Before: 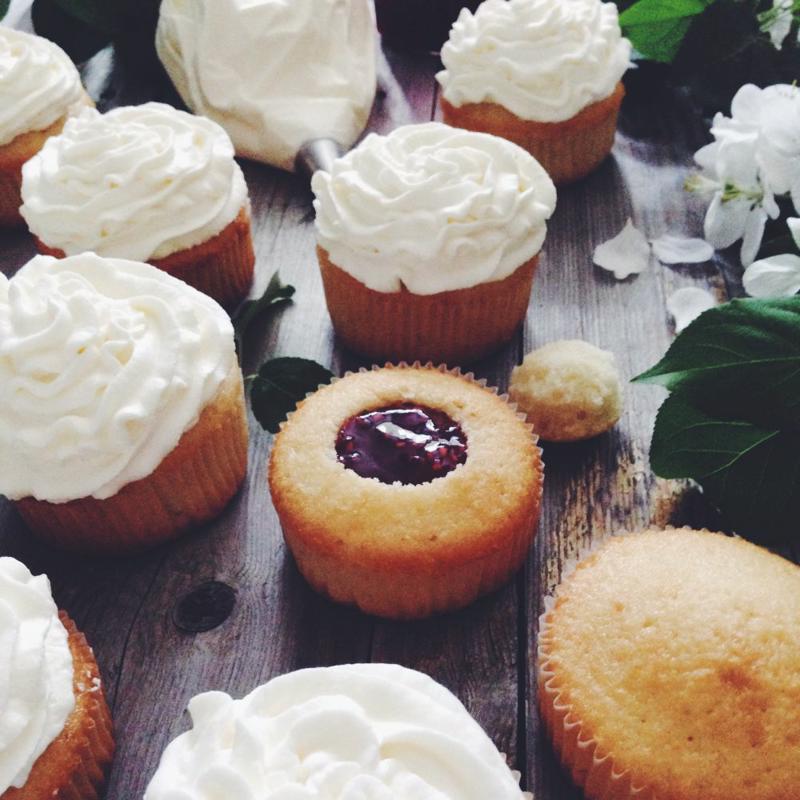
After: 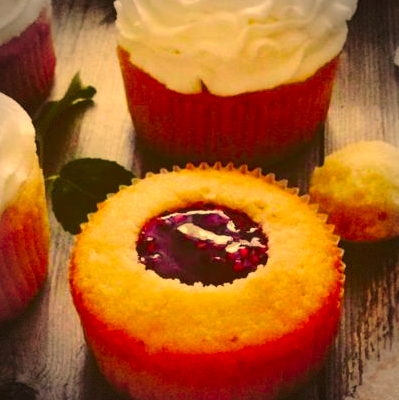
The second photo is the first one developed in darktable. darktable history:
crop: left 25%, top 25%, right 25%, bottom 25%
vignetting: dithering 8-bit output, unbound false
color correction: highlights a* 10.44, highlights b* 30.04, shadows a* 2.73, shadows b* 17.51, saturation 1.72
